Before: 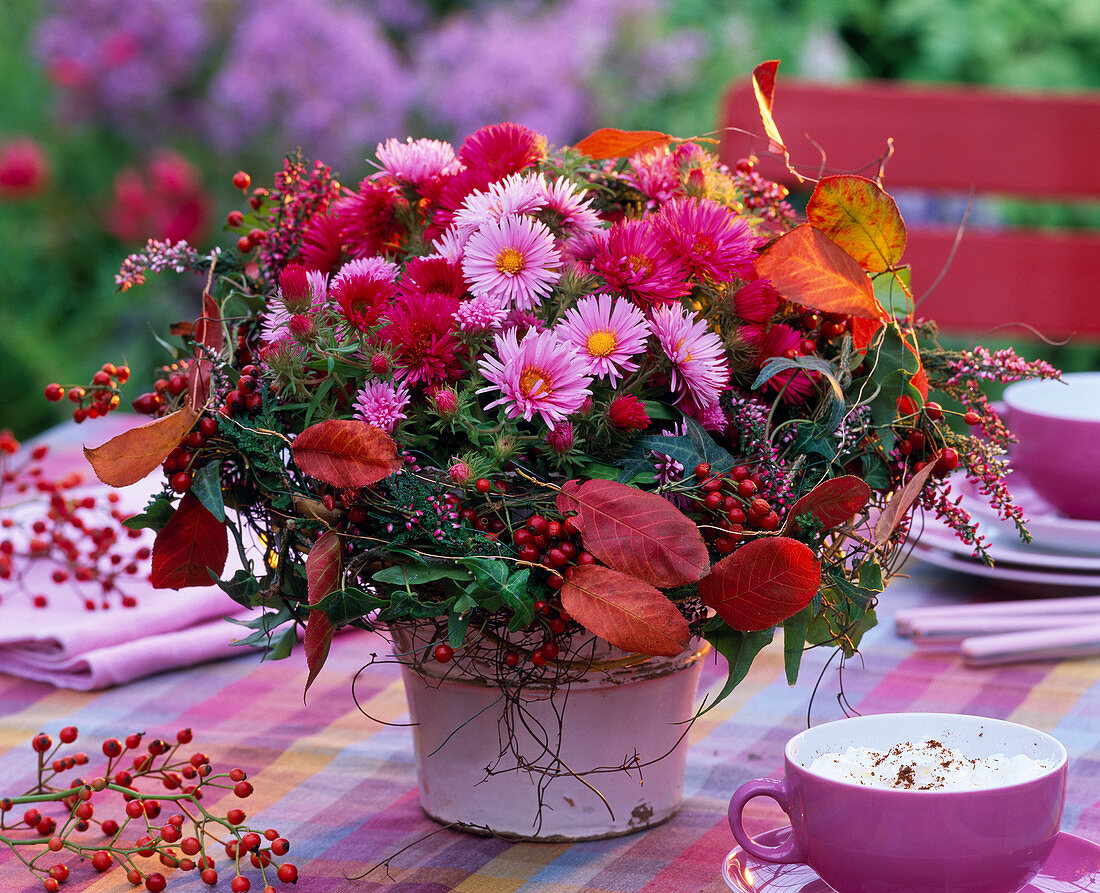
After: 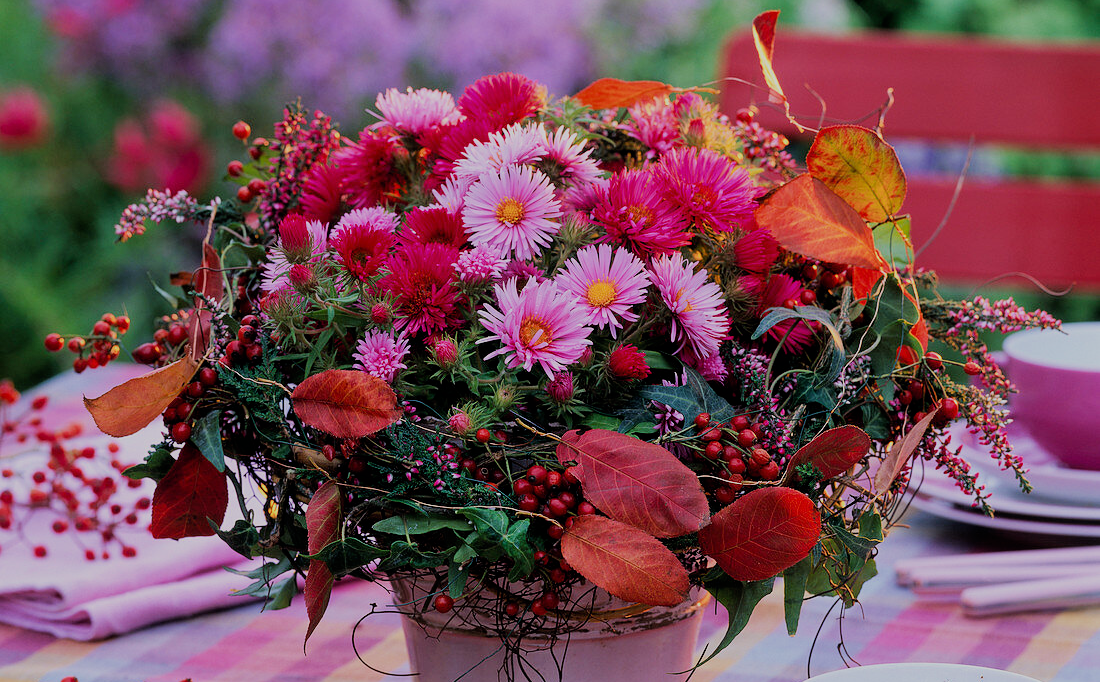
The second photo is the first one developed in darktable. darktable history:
filmic rgb: black relative exposure -7.2 EV, white relative exposure 5.37 EV, hardness 3.03
crop: top 5.631%, bottom 17.985%
